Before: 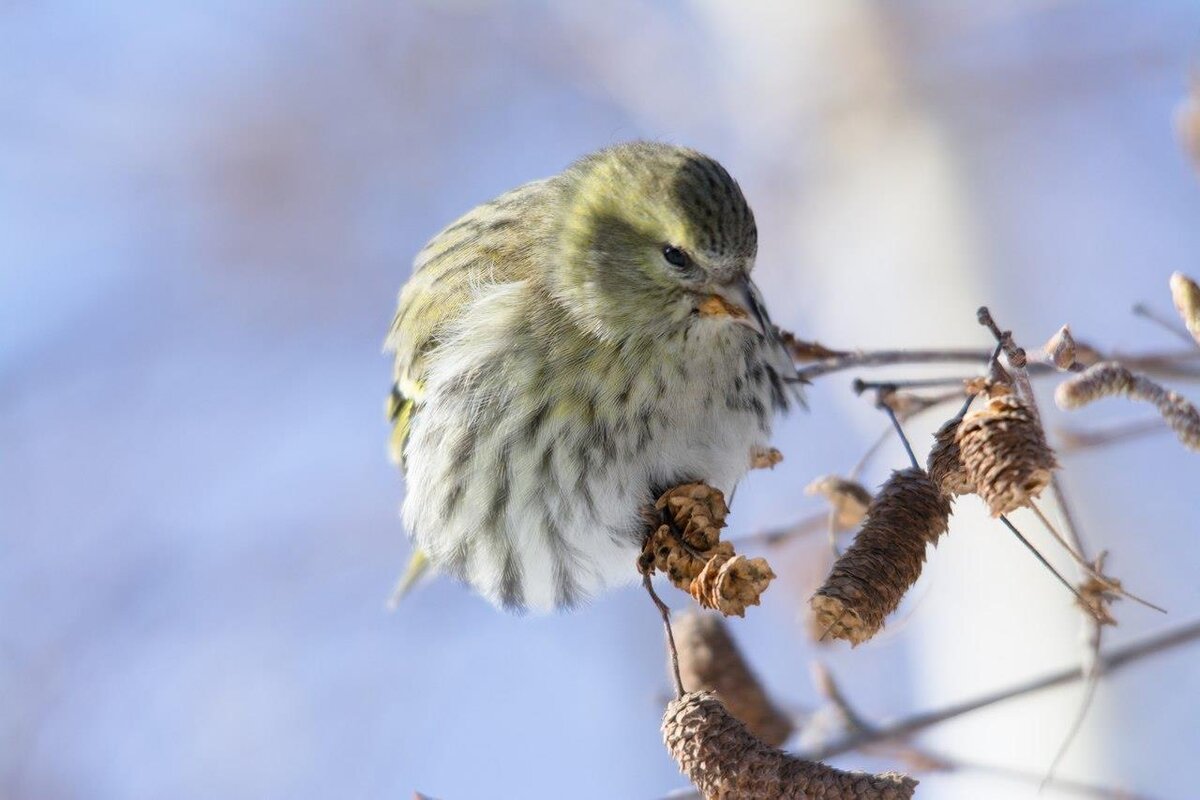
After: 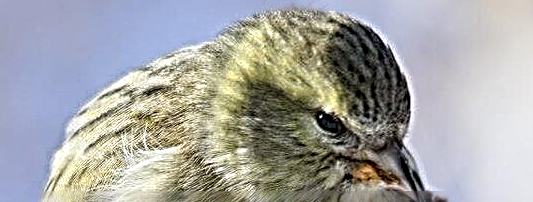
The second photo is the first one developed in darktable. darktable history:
crop: left 28.924%, top 16.803%, right 26.625%, bottom 57.83%
tone equalizer: on, module defaults
local contrast: on, module defaults
sharpen: radius 4.035, amount 1.983
